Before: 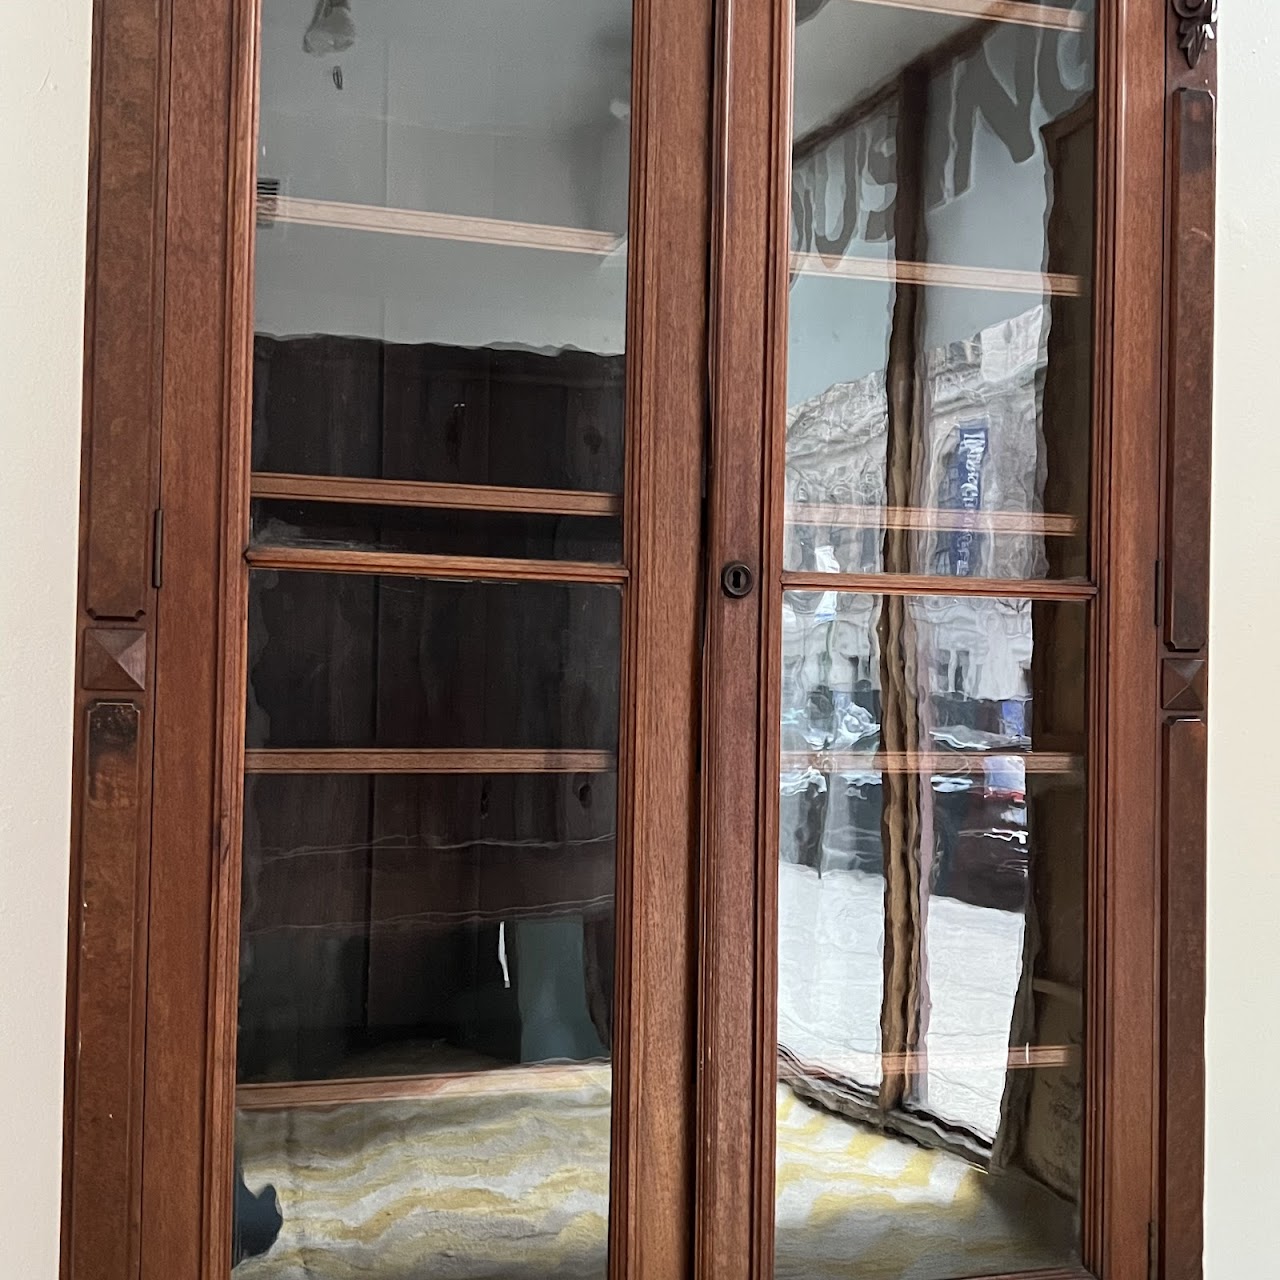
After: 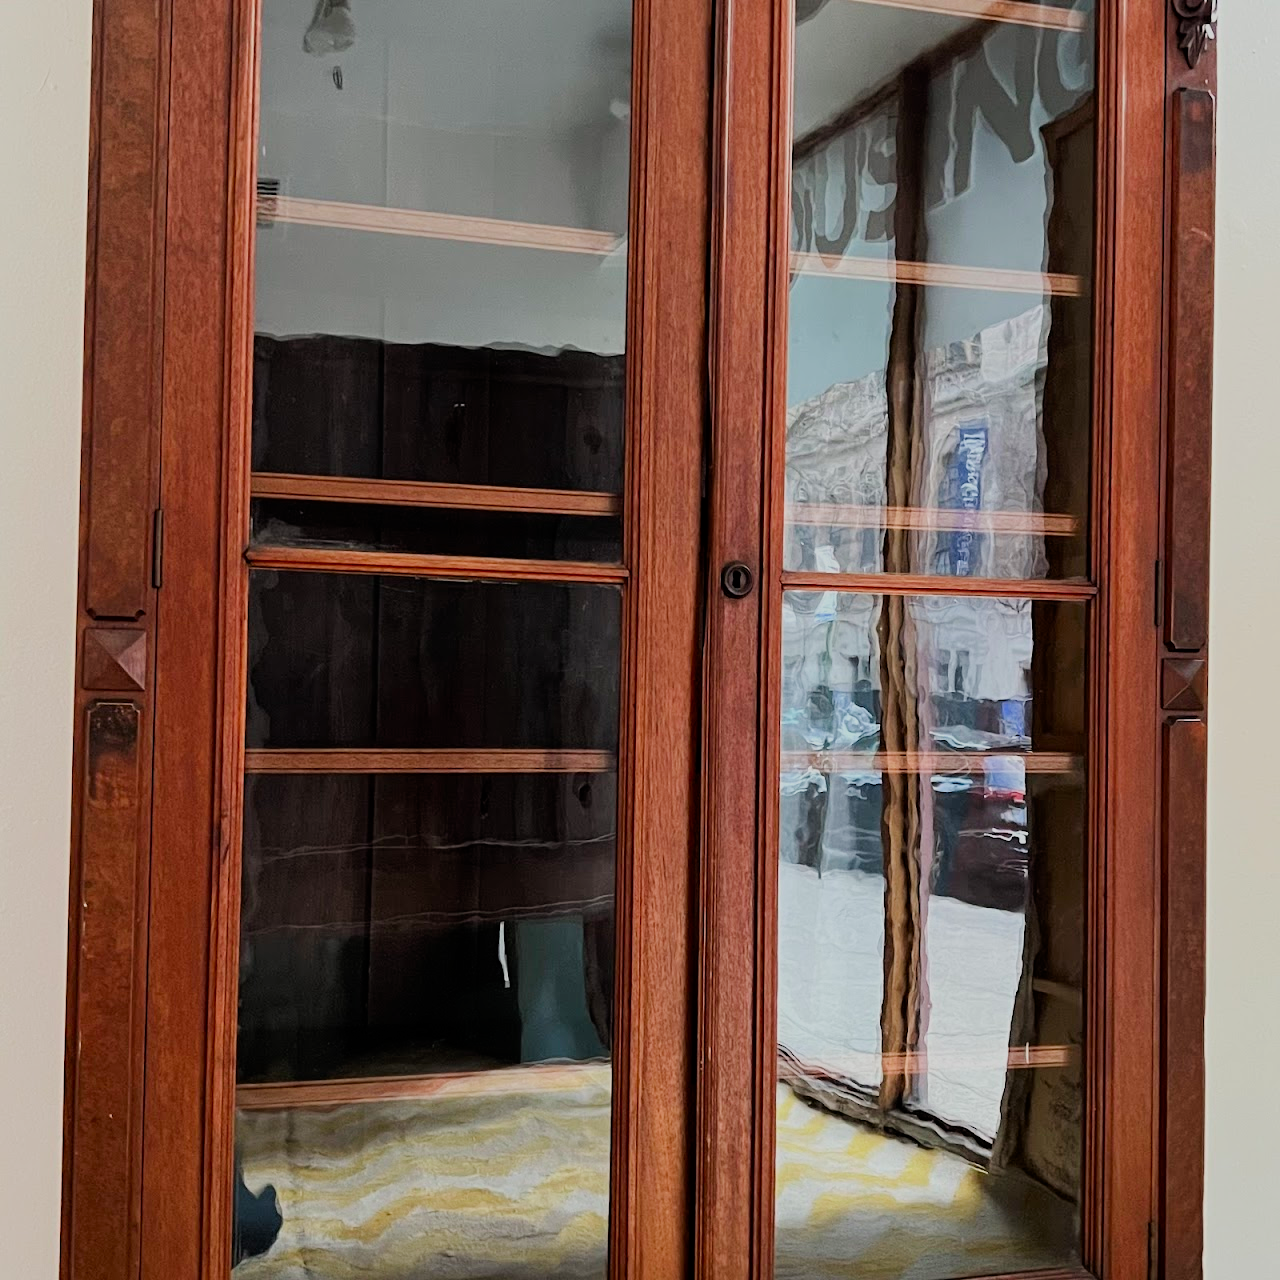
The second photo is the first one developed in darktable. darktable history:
contrast brightness saturation: brightness -0.02, saturation 0.35
filmic rgb: black relative exposure -7.65 EV, white relative exposure 4.56 EV, hardness 3.61
